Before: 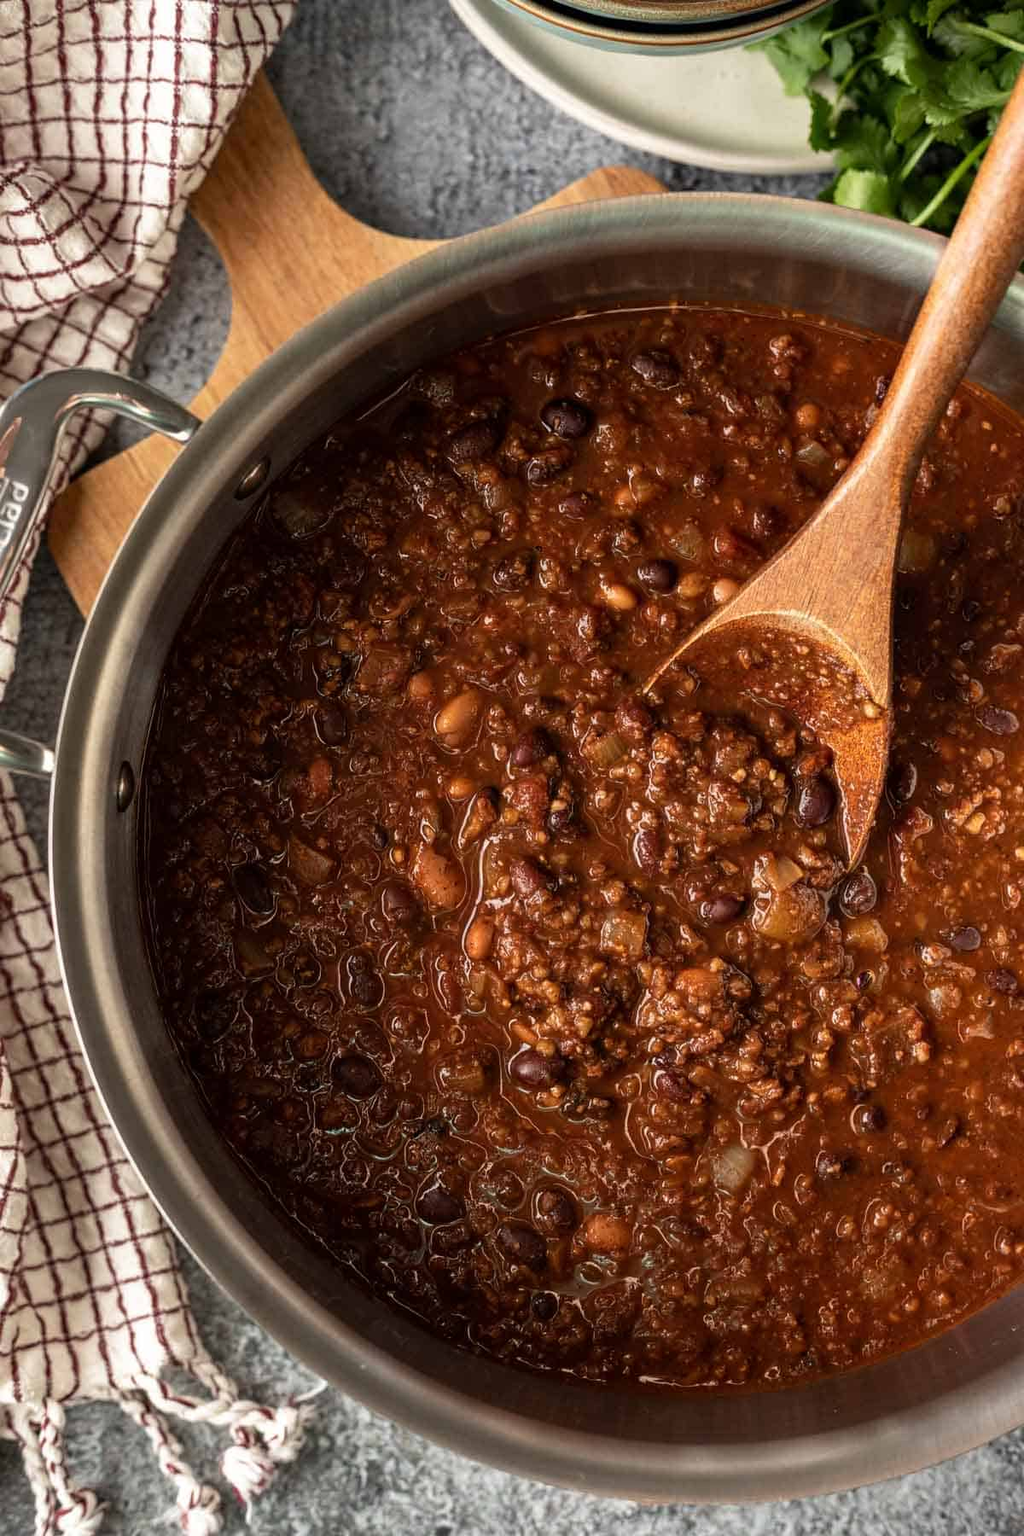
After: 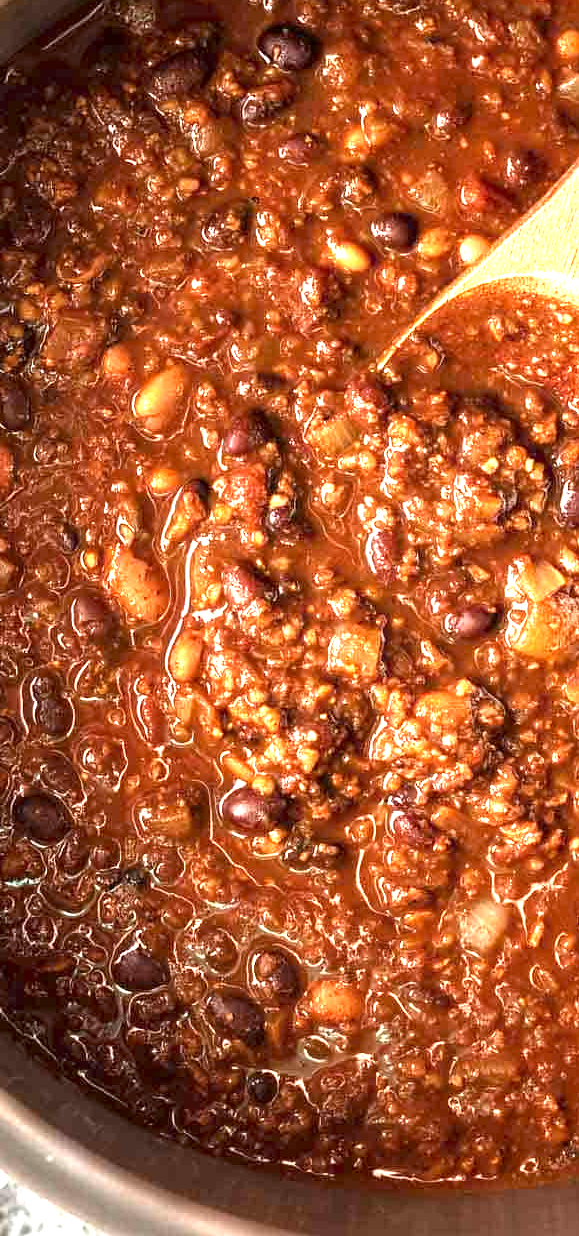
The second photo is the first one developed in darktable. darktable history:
exposure: exposure 2.003 EV, compensate highlight preservation false
crop: left 31.379%, top 24.658%, right 20.326%, bottom 6.628%
